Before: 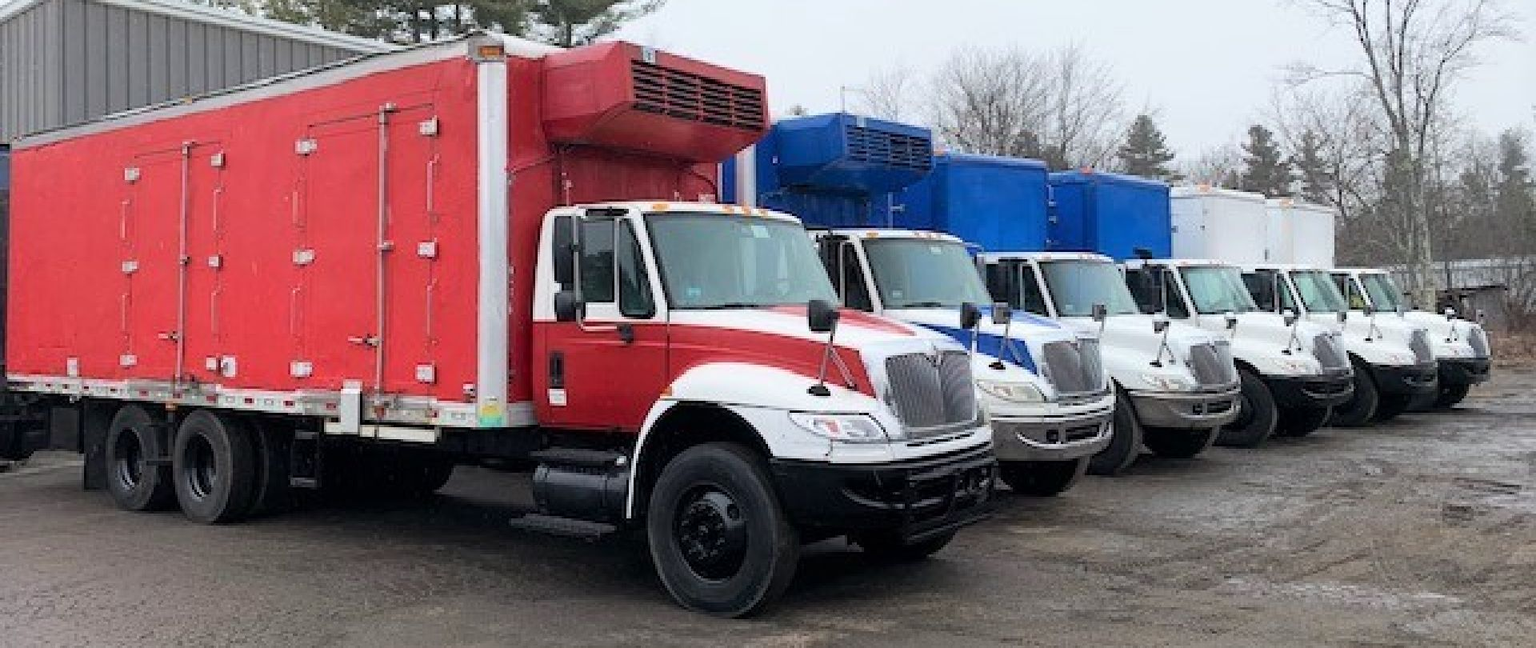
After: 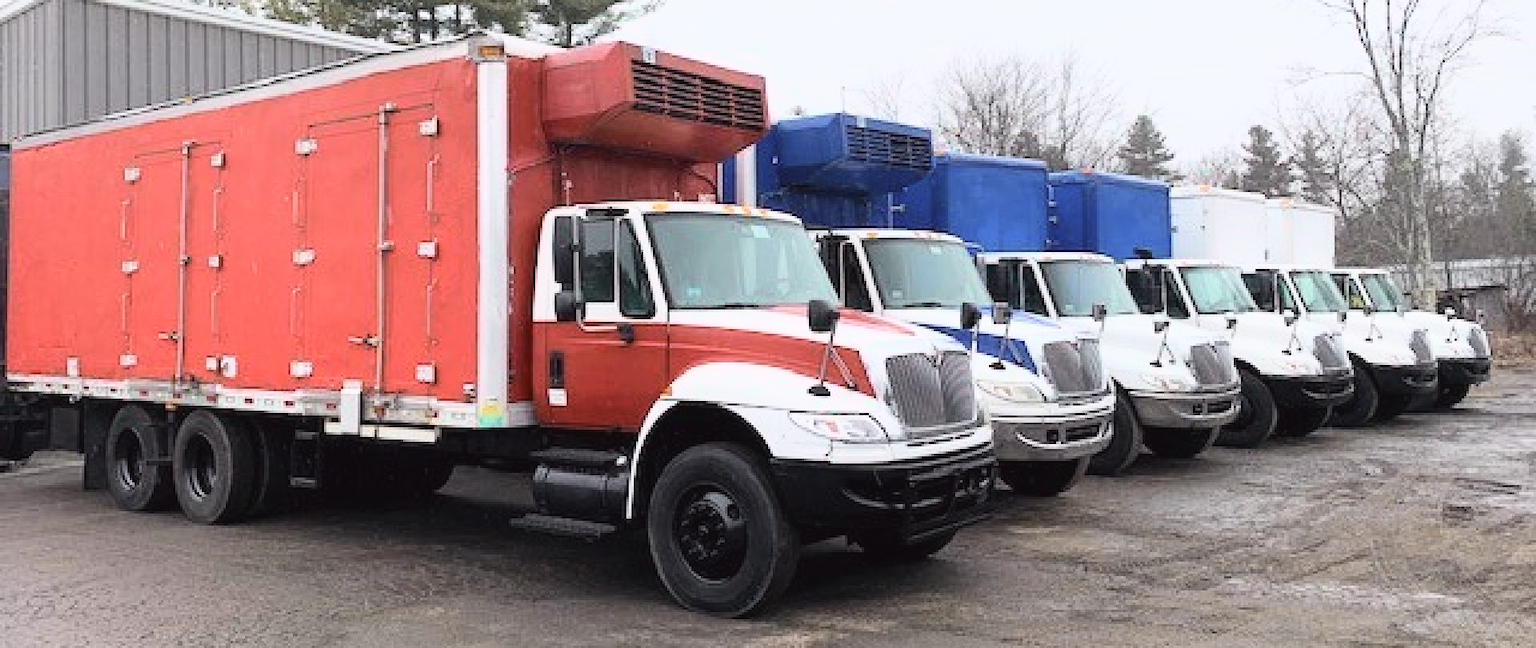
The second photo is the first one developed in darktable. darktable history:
tone curve: curves: ch0 [(0.003, 0.029) (0.202, 0.232) (0.46, 0.56) (0.611, 0.739) (0.843, 0.941) (1, 0.99)]; ch1 [(0, 0) (0.35, 0.356) (0.45, 0.453) (0.508, 0.515) (0.617, 0.601) (1, 1)]; ch2 [(0, 0) (0.456, 0.469) (0.5, 0.5) (0.556, 0.566) (0.635, 0.642) (1, 1)], color space Lab, independent channels, preserve colors none
